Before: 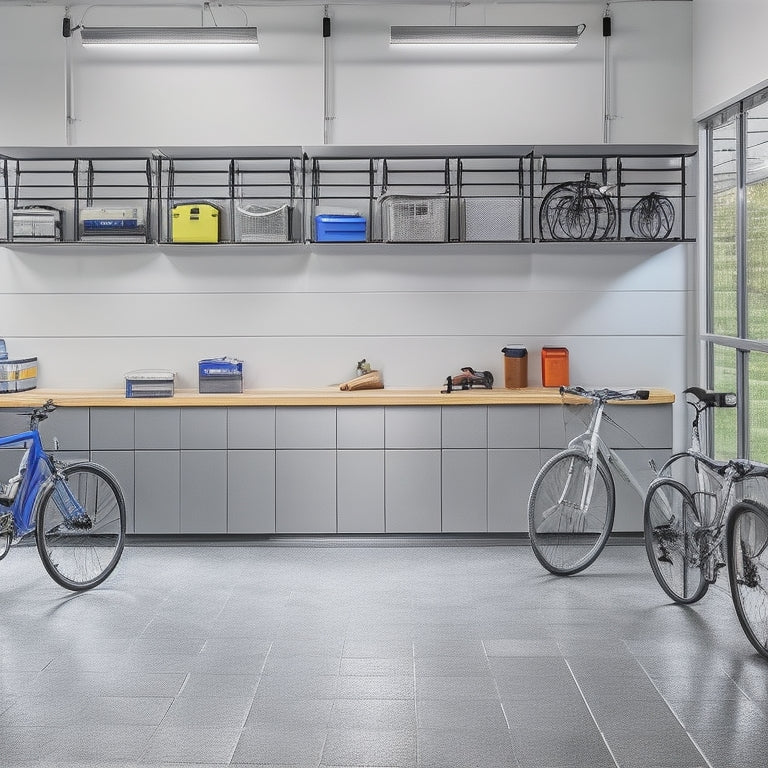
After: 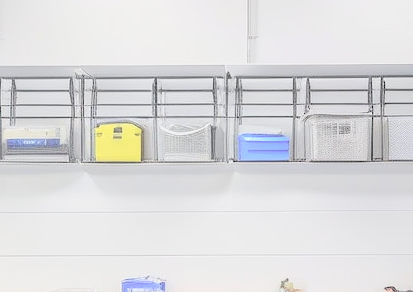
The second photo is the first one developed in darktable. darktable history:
contrast brightness saturation: brightness 0.983
crop: left 10.057%, top 10.639%, right 36.138%, bottom 51.335%
